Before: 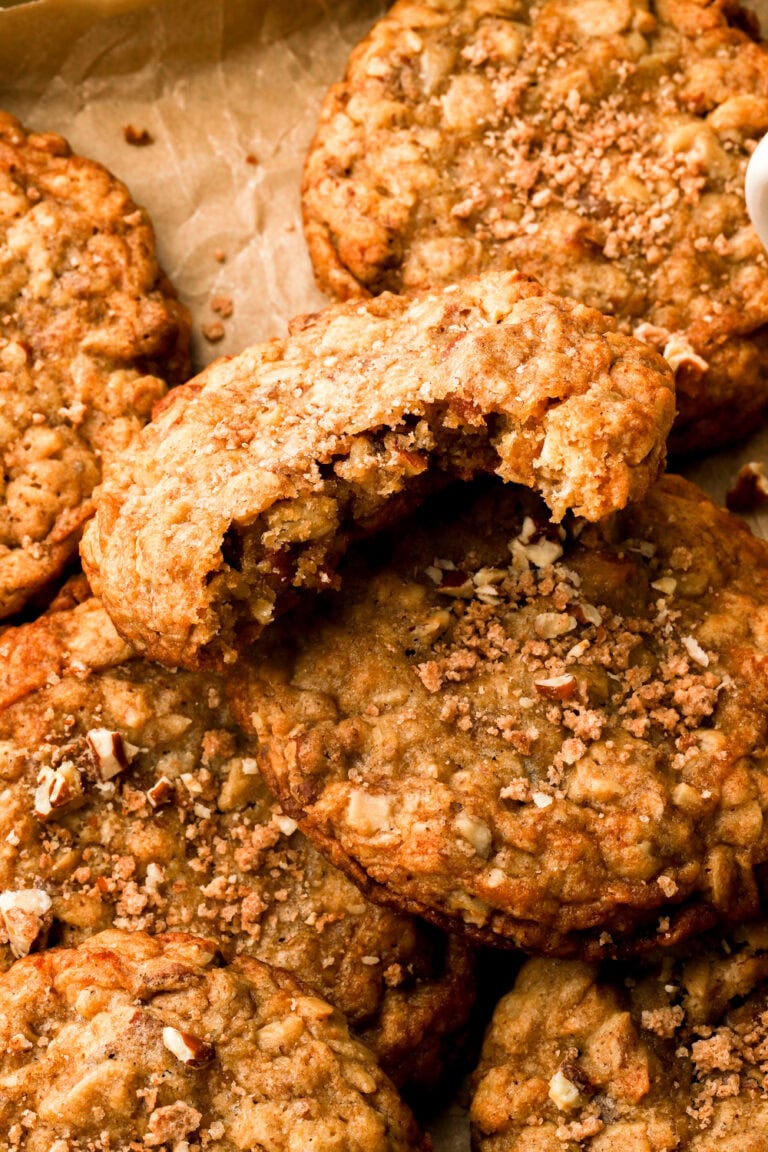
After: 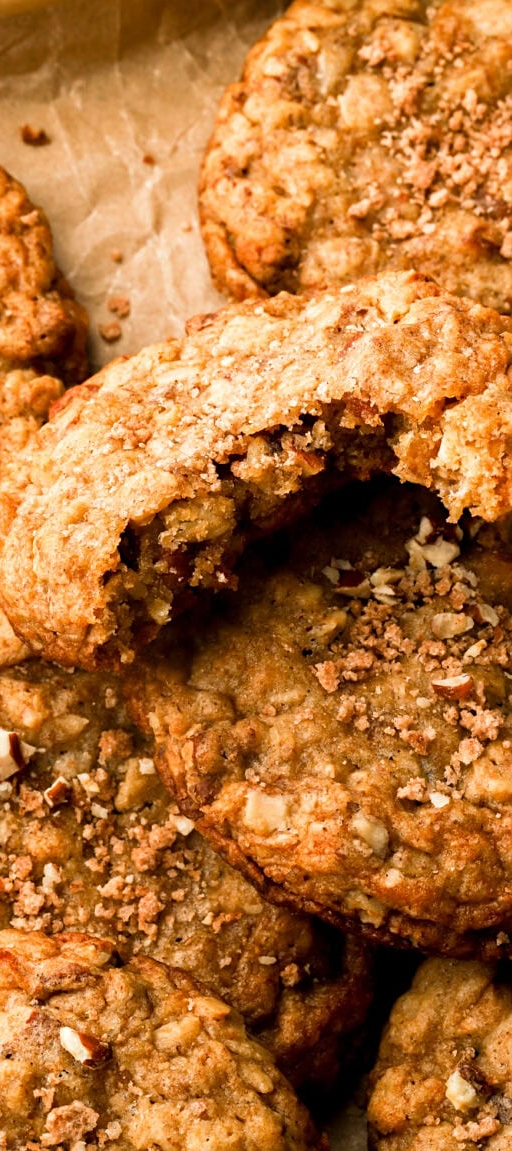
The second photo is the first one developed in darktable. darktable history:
crop and rotate: left 13.537%, right 19.796%
sharpen: amount 0.2
